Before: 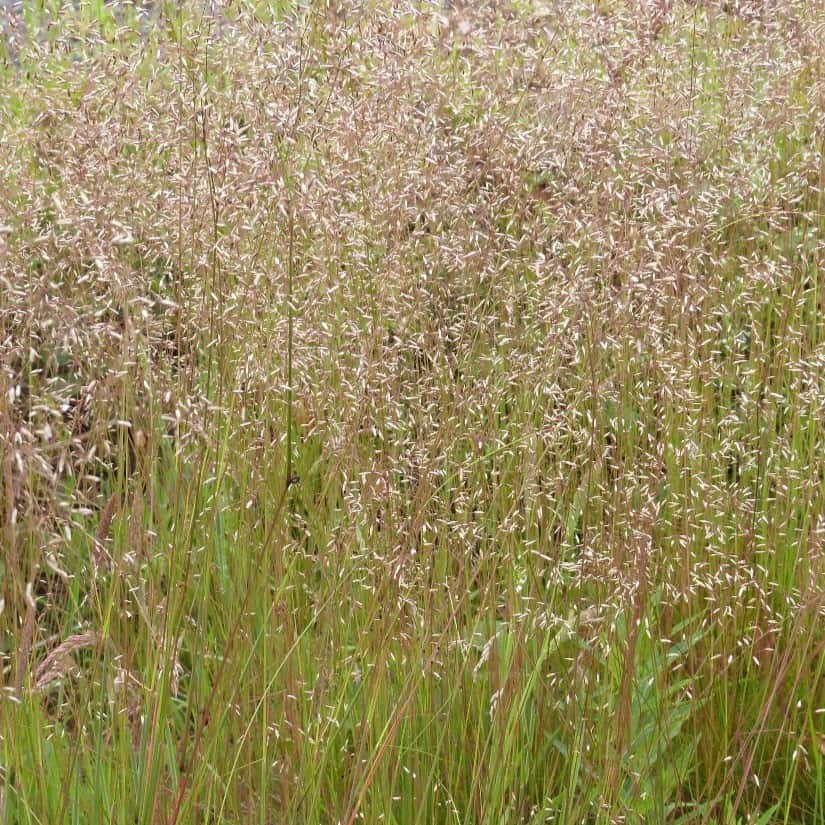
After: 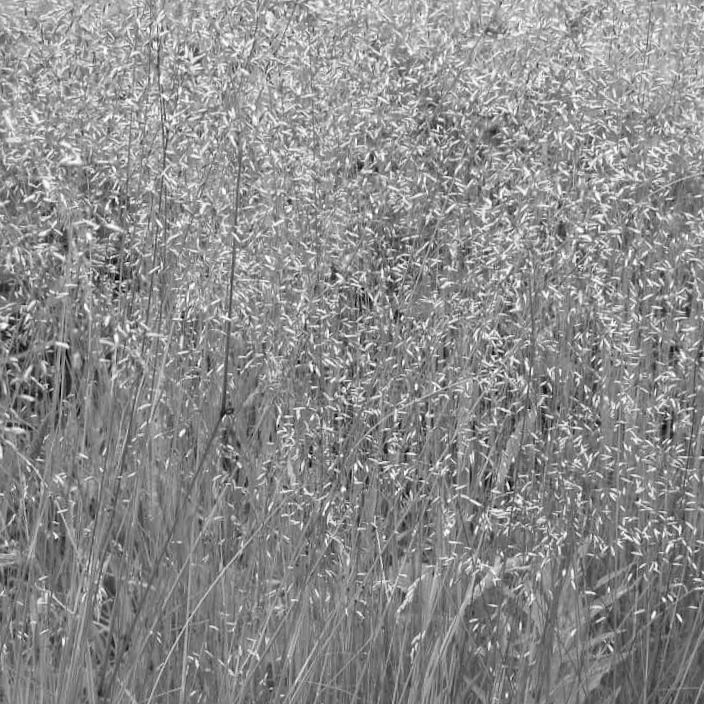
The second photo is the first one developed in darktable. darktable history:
crop and rotate: angle -3.27°, left 5.211%, top 5.211%, right 4.607%, bottom 4.607%
local contrast: mode bilateral grid, contrast 20, coarseness 50, detail 120%, midtone range 0.2
monochrome: a 32, b 64, size 2.3
